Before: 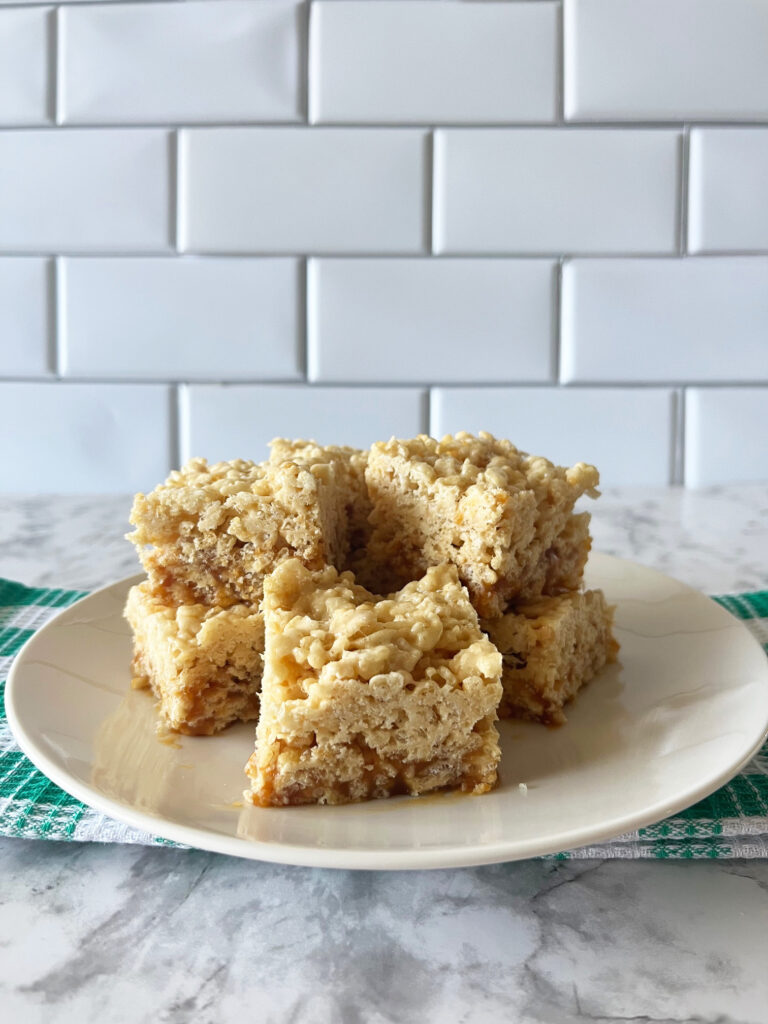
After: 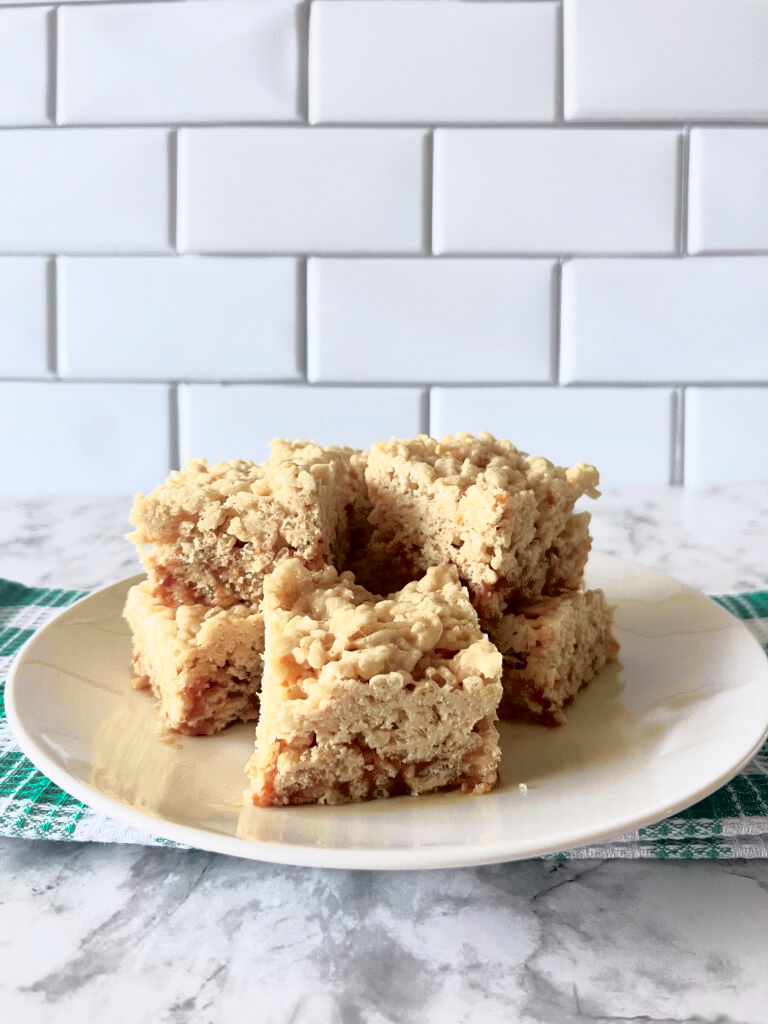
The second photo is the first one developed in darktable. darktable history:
tone equalizer: on, module defaults
tone curve: curves: ch0 [(0, 0) (0.105, 0.044) (0.195, 0.128) (0.283, 0.283) (0.384, 0.404) (0.485, 0.531) (0.638, 0.681) (0.795, 0.879) (1, 0.977)]; ch1 [(0, 0) (0.161, 0.092) (0.35, 0.33) (0.379, 0.401) (0.456, 0.469) (0.498, 0.503) (0.531, 0.537) (0.596, 0.621) (0.635, 0.671) (1, 1)]; ch2 [(0, 0) (0.371, 0.362) (0.437, 0.437) (0.483, 0.484) (0.53, 0.515) (0.56, 0.58) (0.622, 0.606) (1, 1)], color space Lab, independent channels, preserve colors none
